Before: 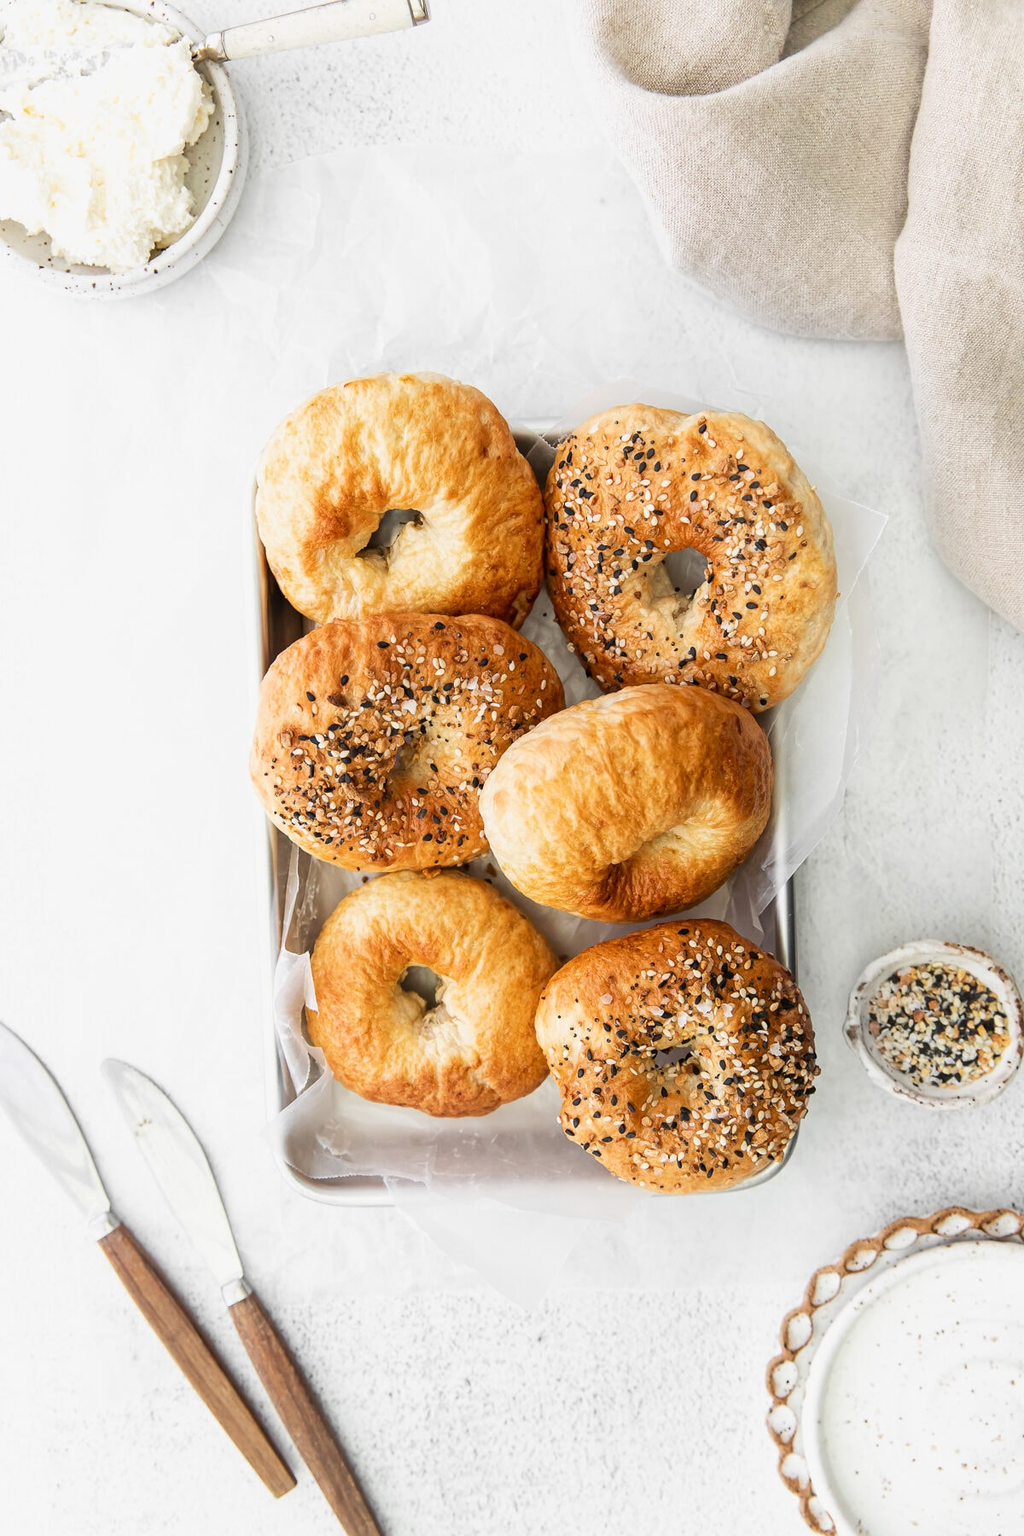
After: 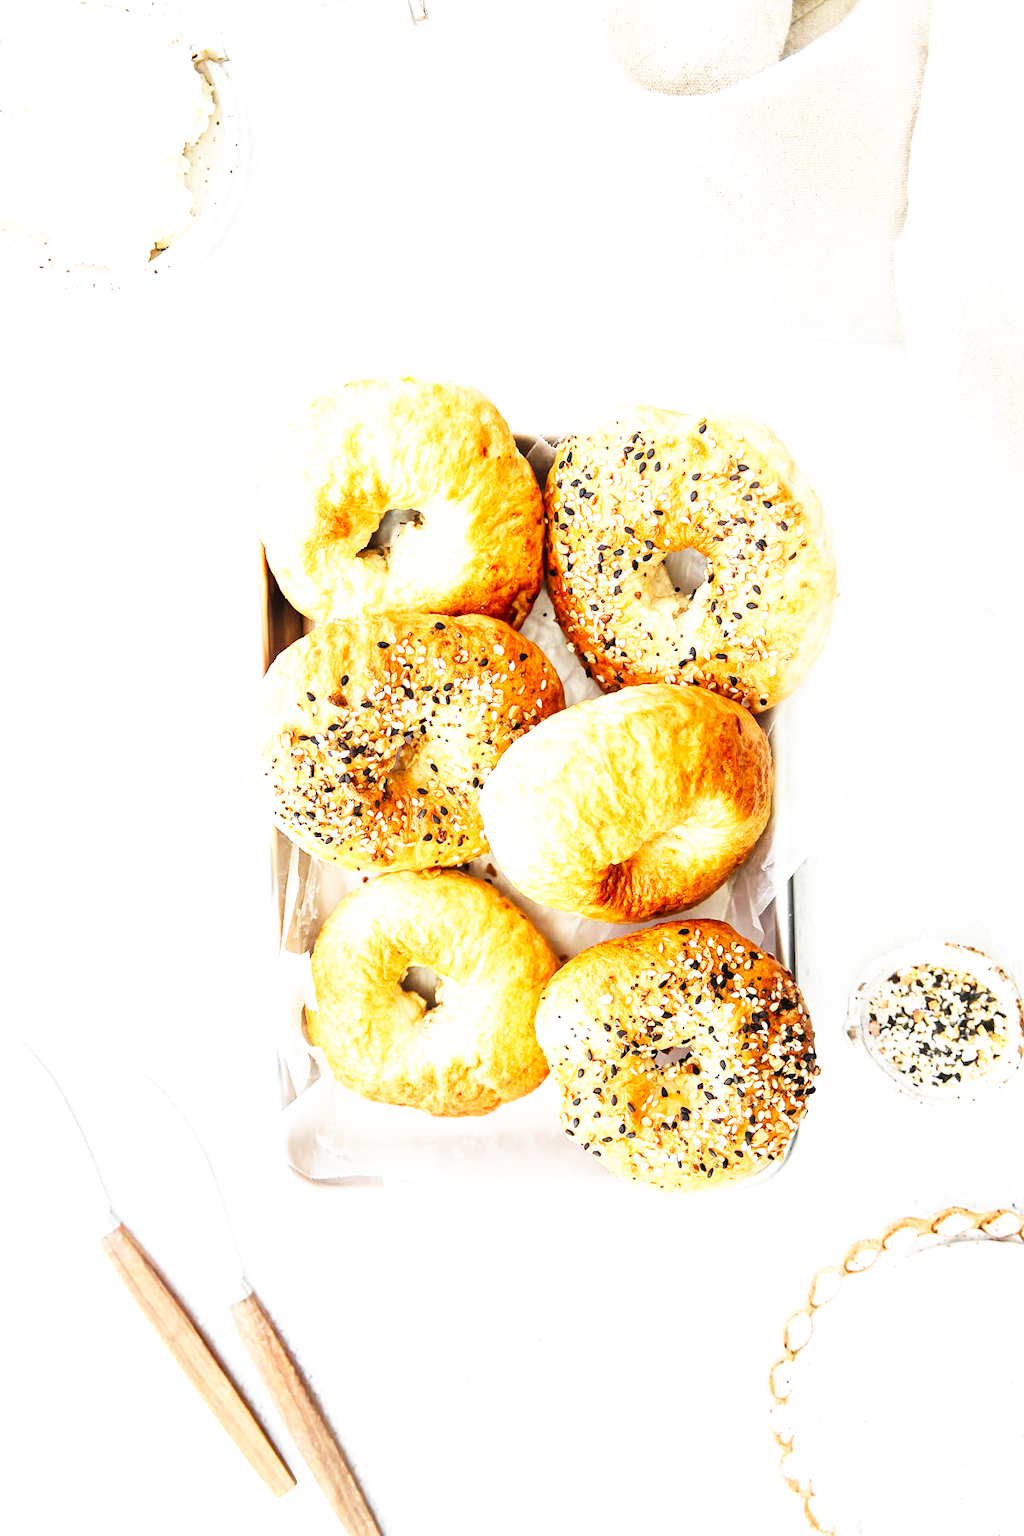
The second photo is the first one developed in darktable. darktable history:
exposure: black level correction -0.002, exposure 0.54 EV, compensate highlight preservation false
tone equalizer: on, module defaults
base curve: curves: ch0 [(0, 0) (0.007, 0.004) (0.027, 0.03) (0.046, 0.07) (0.207, 0.54) (0.442, 0.872) (0.673, 0.972) (1, 1)], preserve colors none
